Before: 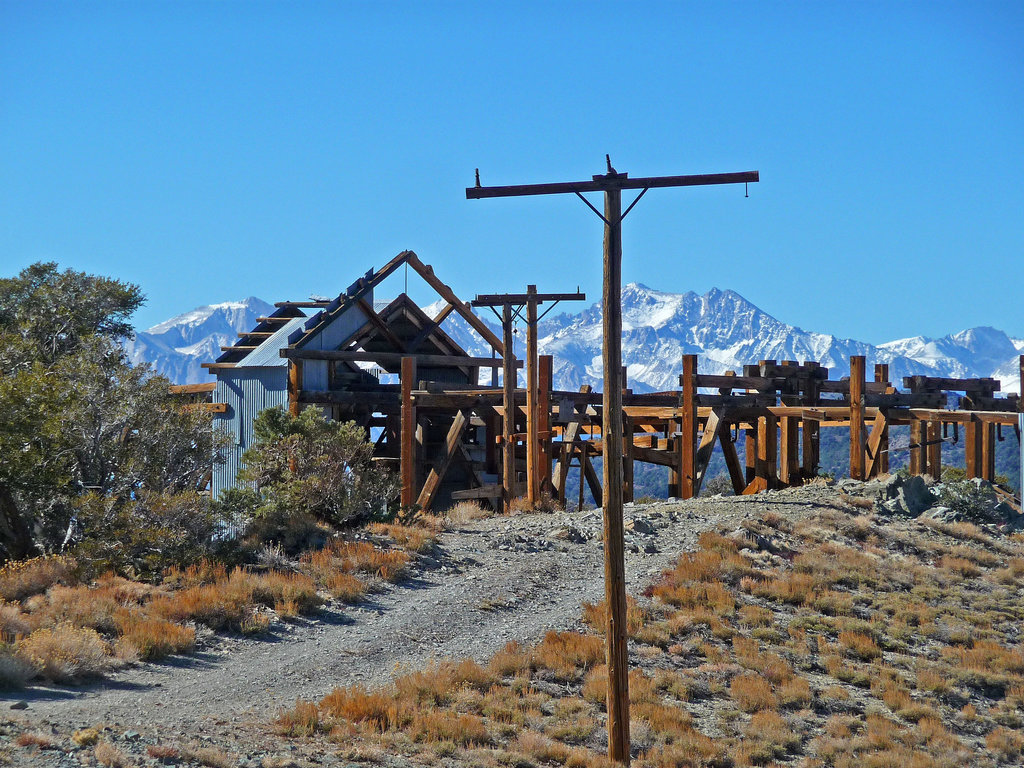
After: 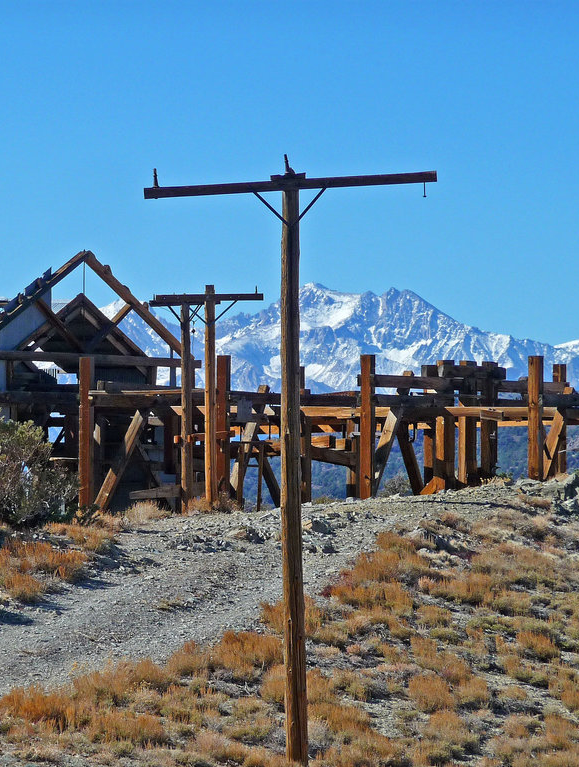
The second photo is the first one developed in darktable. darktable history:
crop: left 31.517%, top 0.019%, right 11.849%
